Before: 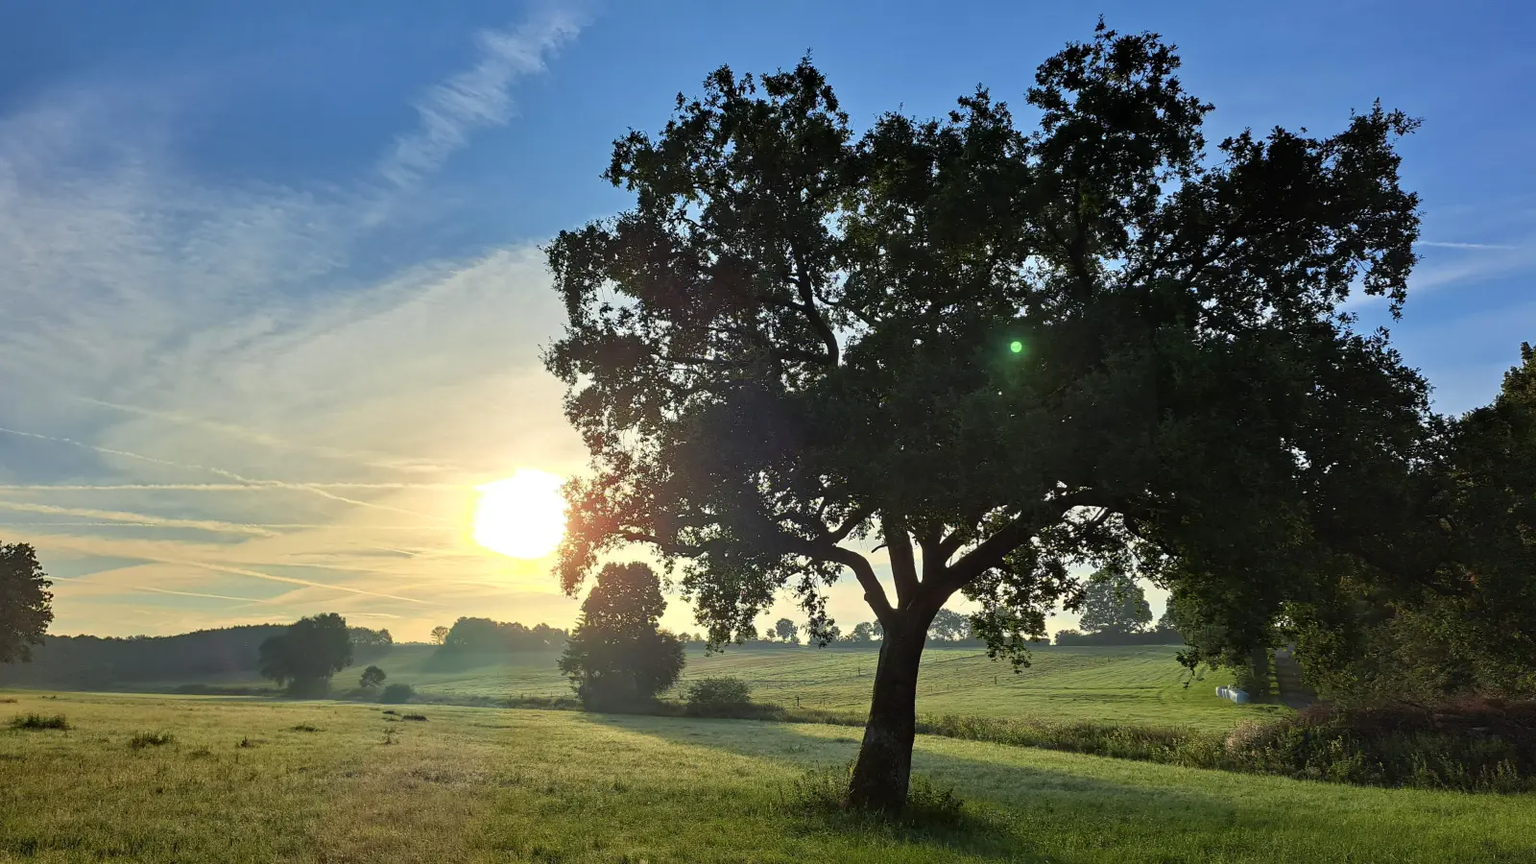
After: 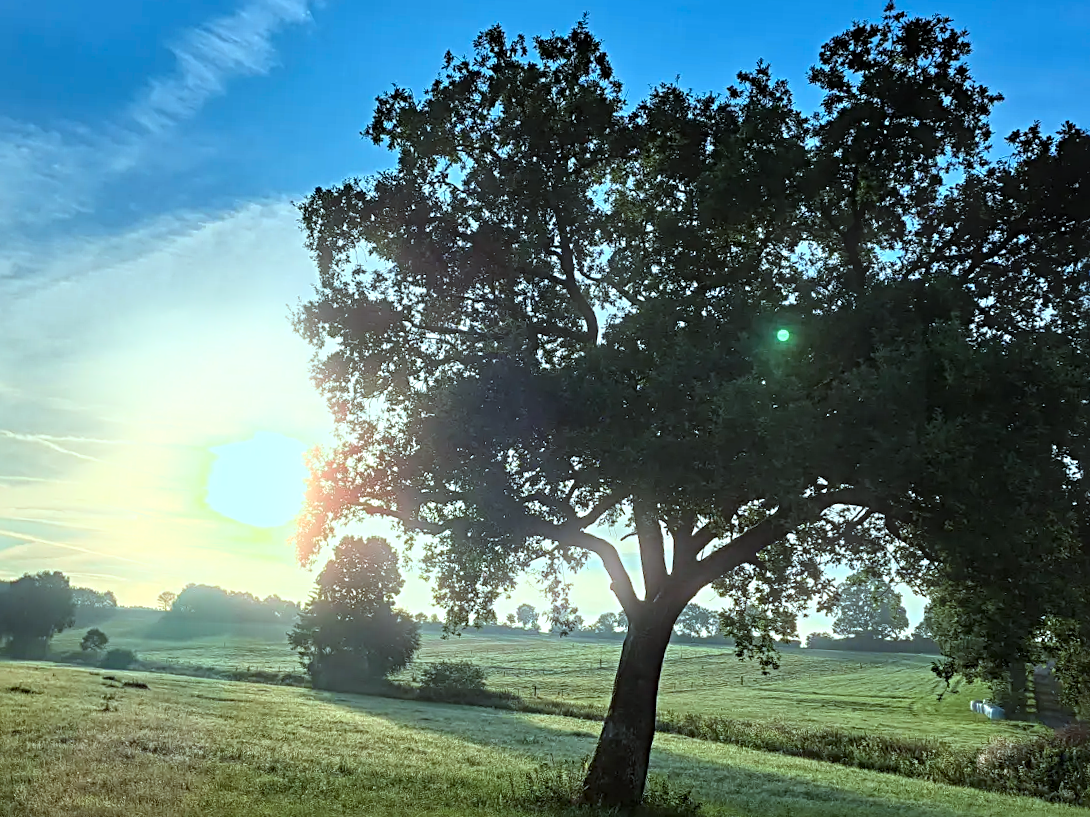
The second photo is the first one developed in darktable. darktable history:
color correction: highlights a* -11.71, highlights b* -15.58
exposure: exposure 0.3 EV, compensate highlight preservation false
bloom: size 5%, threshold 95%, strength 15%
tone equalizer: on, module defaults
crop and rotate: angle -3.27°, left 14.277%, top 0.028%, right 10.766%, bottom 0.028%
sharpen: radius 4
local contrast: on, module defaults
